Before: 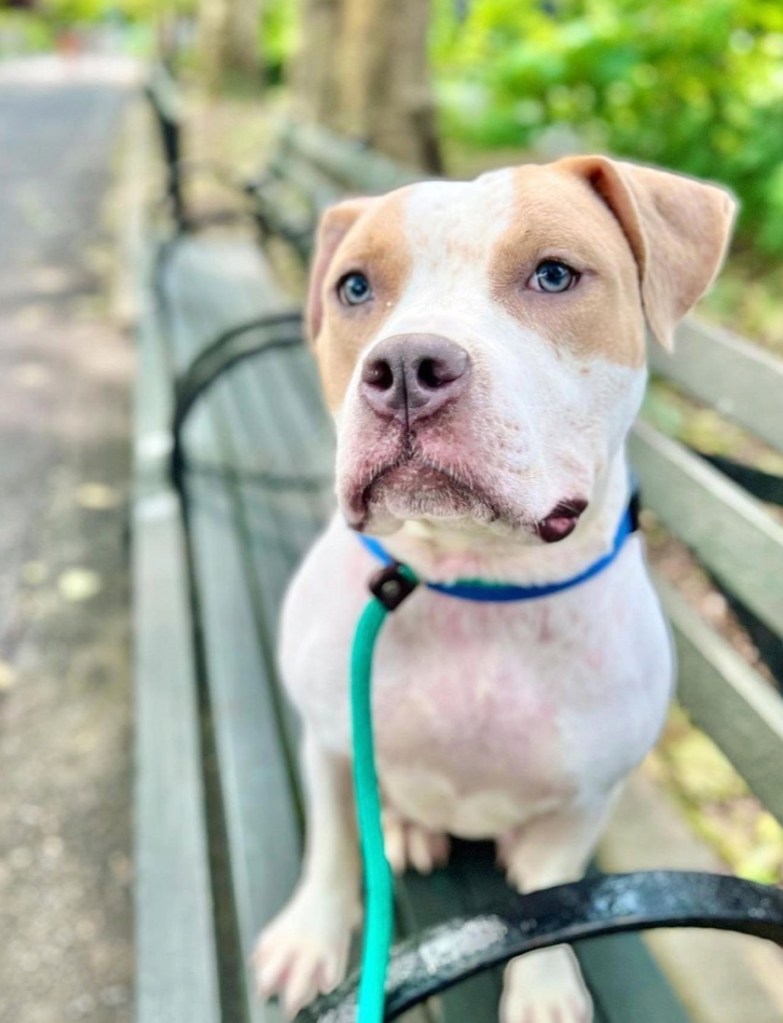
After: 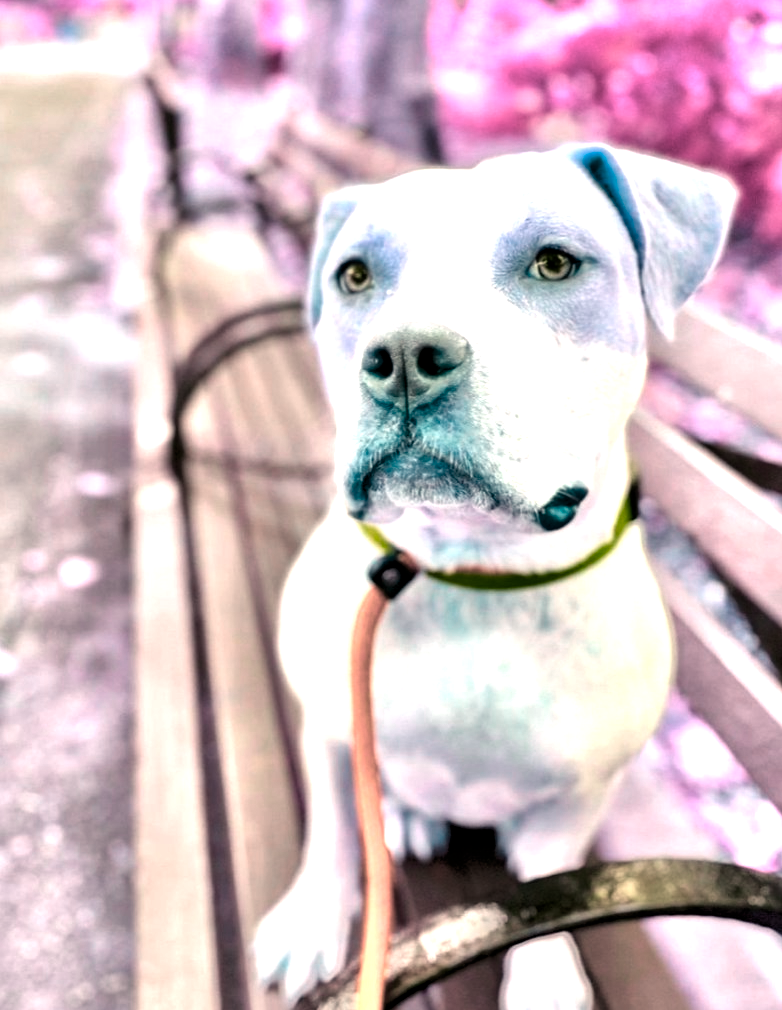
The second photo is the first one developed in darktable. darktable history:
tone equalizer: -8 EV -1.82 EV, -7 EV -1.16 EV, -6 EV -1.65 EV
exposure: black level correction 0.002, exposure 0.149 EV, compensate highlight preservation false
color correction: highlights b* -0.06, saturation 0.981
color balance rgb: shadows lift › chroma 1.984%, shadows lift › hue 262.26°, highlights gain › chroma 2.98%, highlights gain › hue 60.07°, perceptual saturation grading › global saturation 0.036%, hue shift -149.82°, contrast 34.671%, saturation formula JzAzBz (2021)
crop: top 1.183%, right 0.039%
